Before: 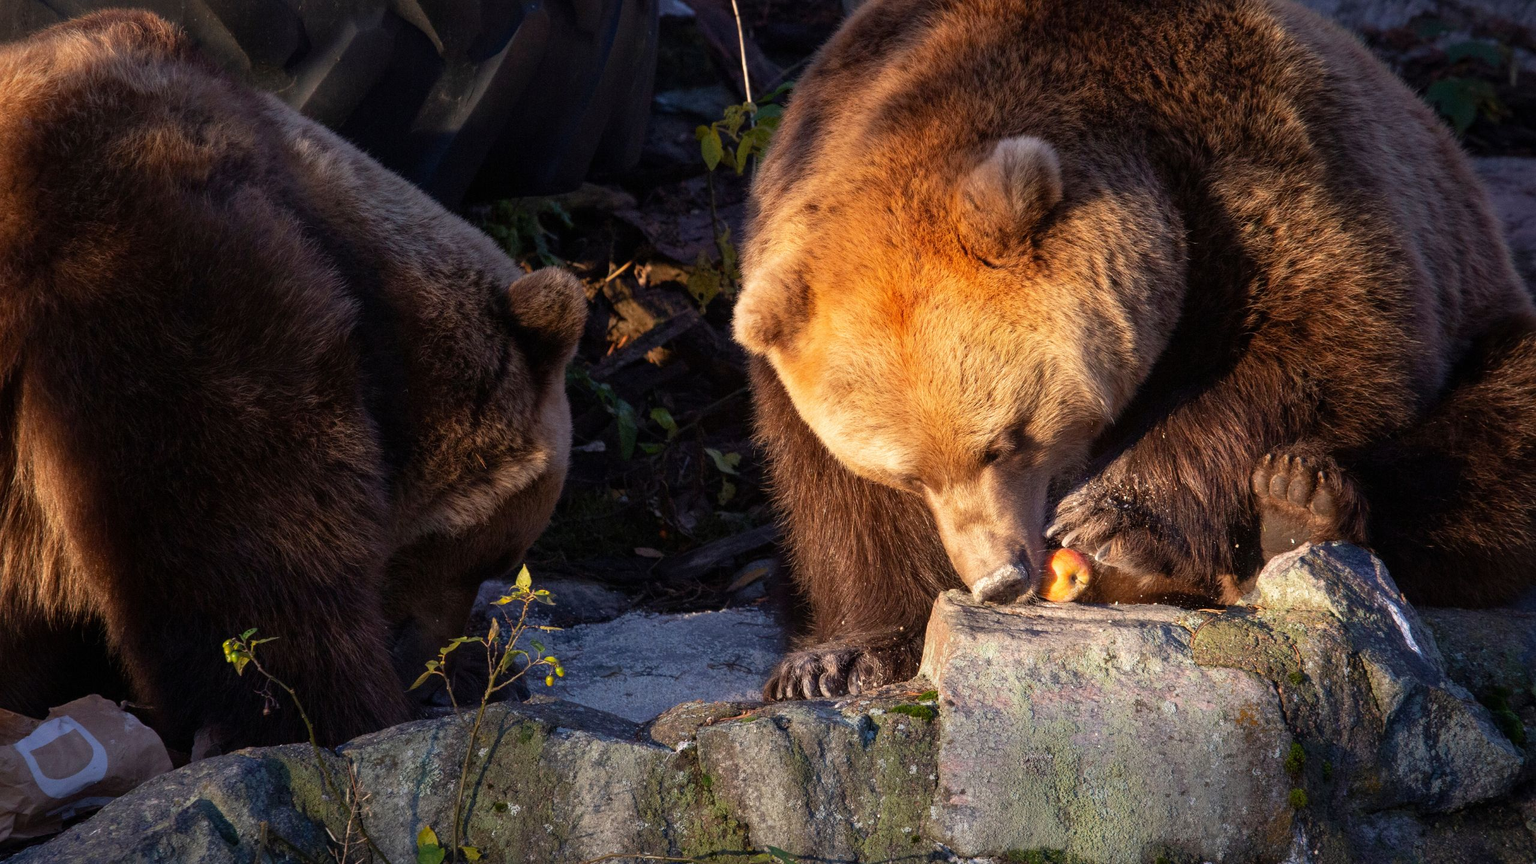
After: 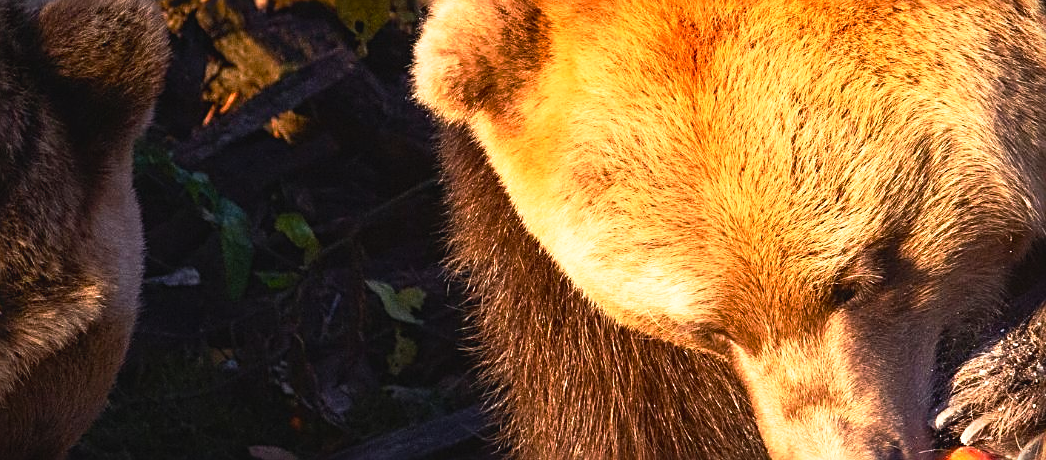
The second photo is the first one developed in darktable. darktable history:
contrast brightness saturation: contrast 0.149, brightness 0.045
crop: left 31.607%, top 32.451%, right 27.515%, bottom 35.552%
levels: mode automatic, levels [0.129, 0.519, 0.867]
base curve: curves: ch0 [(0, 0) (0.257, 0.25) (0.482, 0.586) (0.757, 0.871) (1, 1)], preserve colors none
vignetting: fall-off start 97.22%, brightness -0.587, saturation -0.119, width/height ratio 1.185, unbound false
color balance rgb: global offset › luminance 0.474%, global offset › hue 60.78°, perceptual saturation grading › global saturation 9.022%, perceptual saturation grading › highlights -13.634%, perceptual saturation grading › mid-tones 14.534%, perceptual saturation grading › shadows 23.835%, global vibrance 20%
sharpen: radius 2.58, amount 0.688
tone equalizer: on, module defaults
